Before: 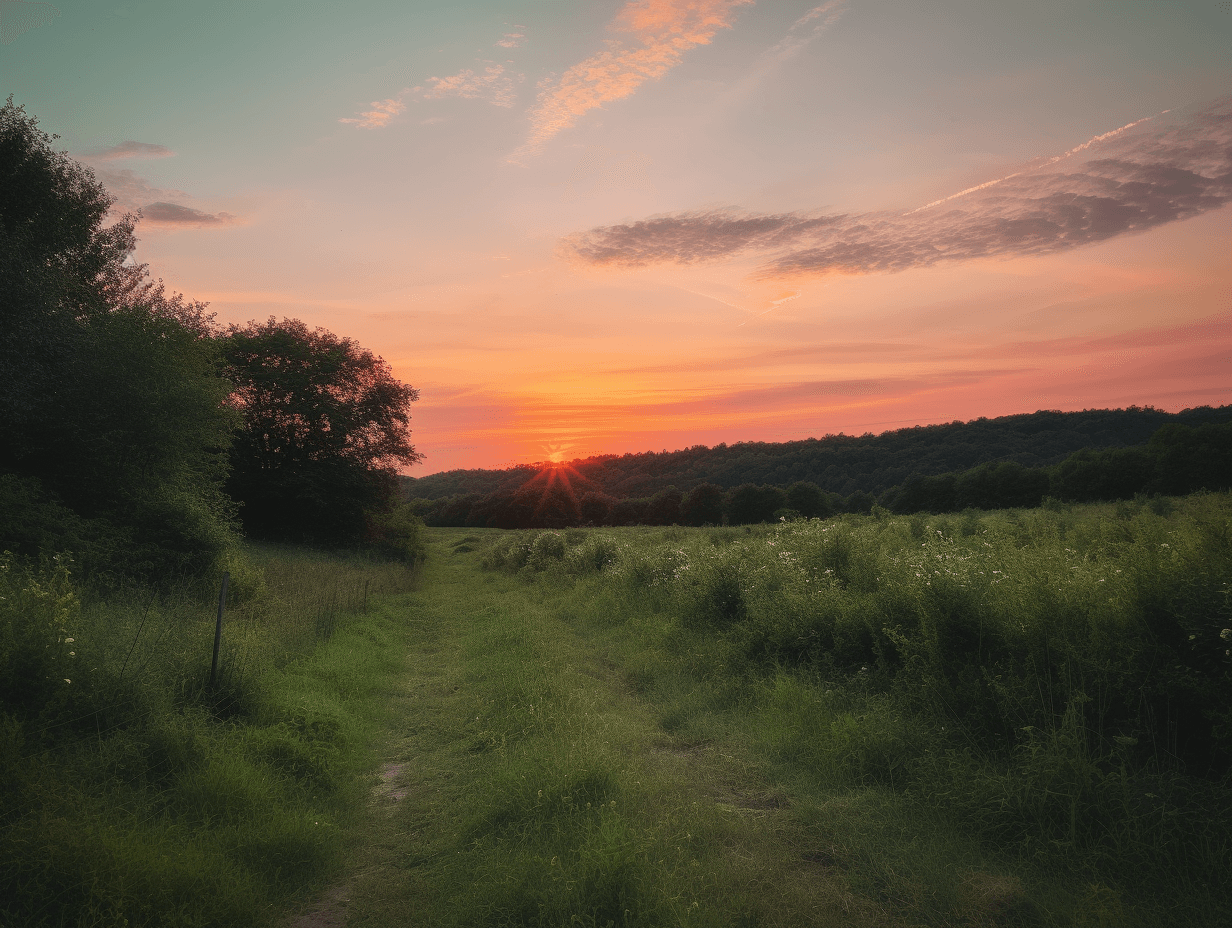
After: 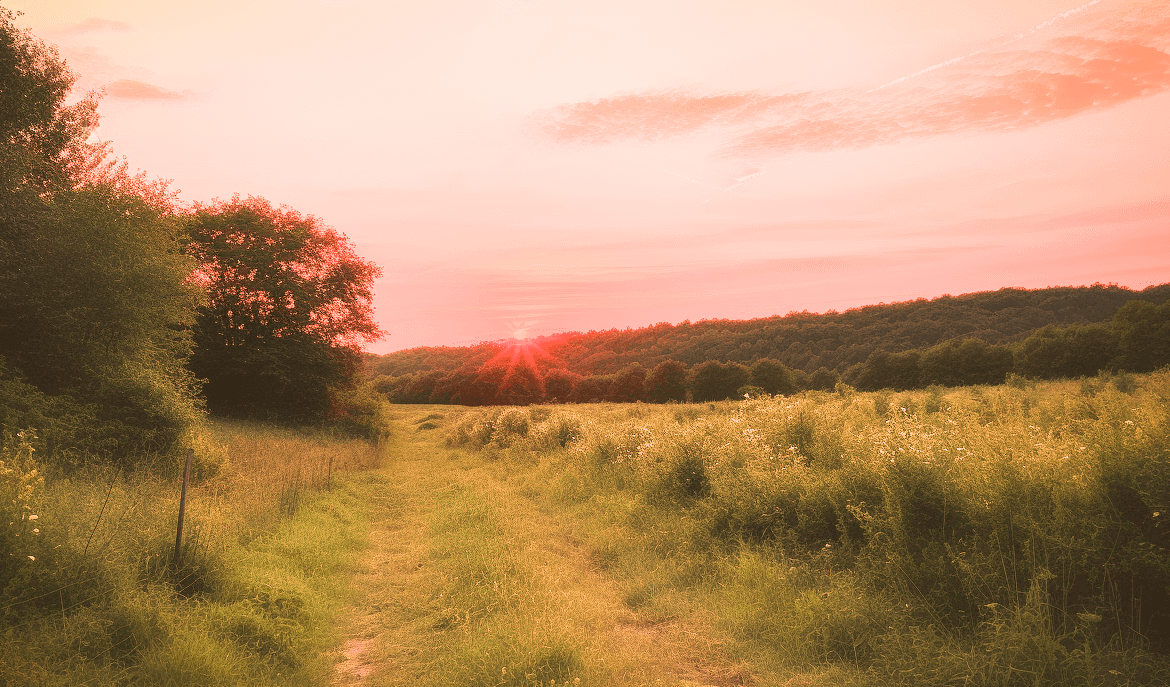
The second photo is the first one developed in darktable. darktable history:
crop and rotate: left 2.991%, top 13.302%, right 1.981%, bottom 12.636%
exposure: black level correction 0.001, exposure 1.84 EV, compensate highlight preservation false
white balance: red 1.467, blue 0.684
sigmoid: contrast 1.22, skew 0.65
